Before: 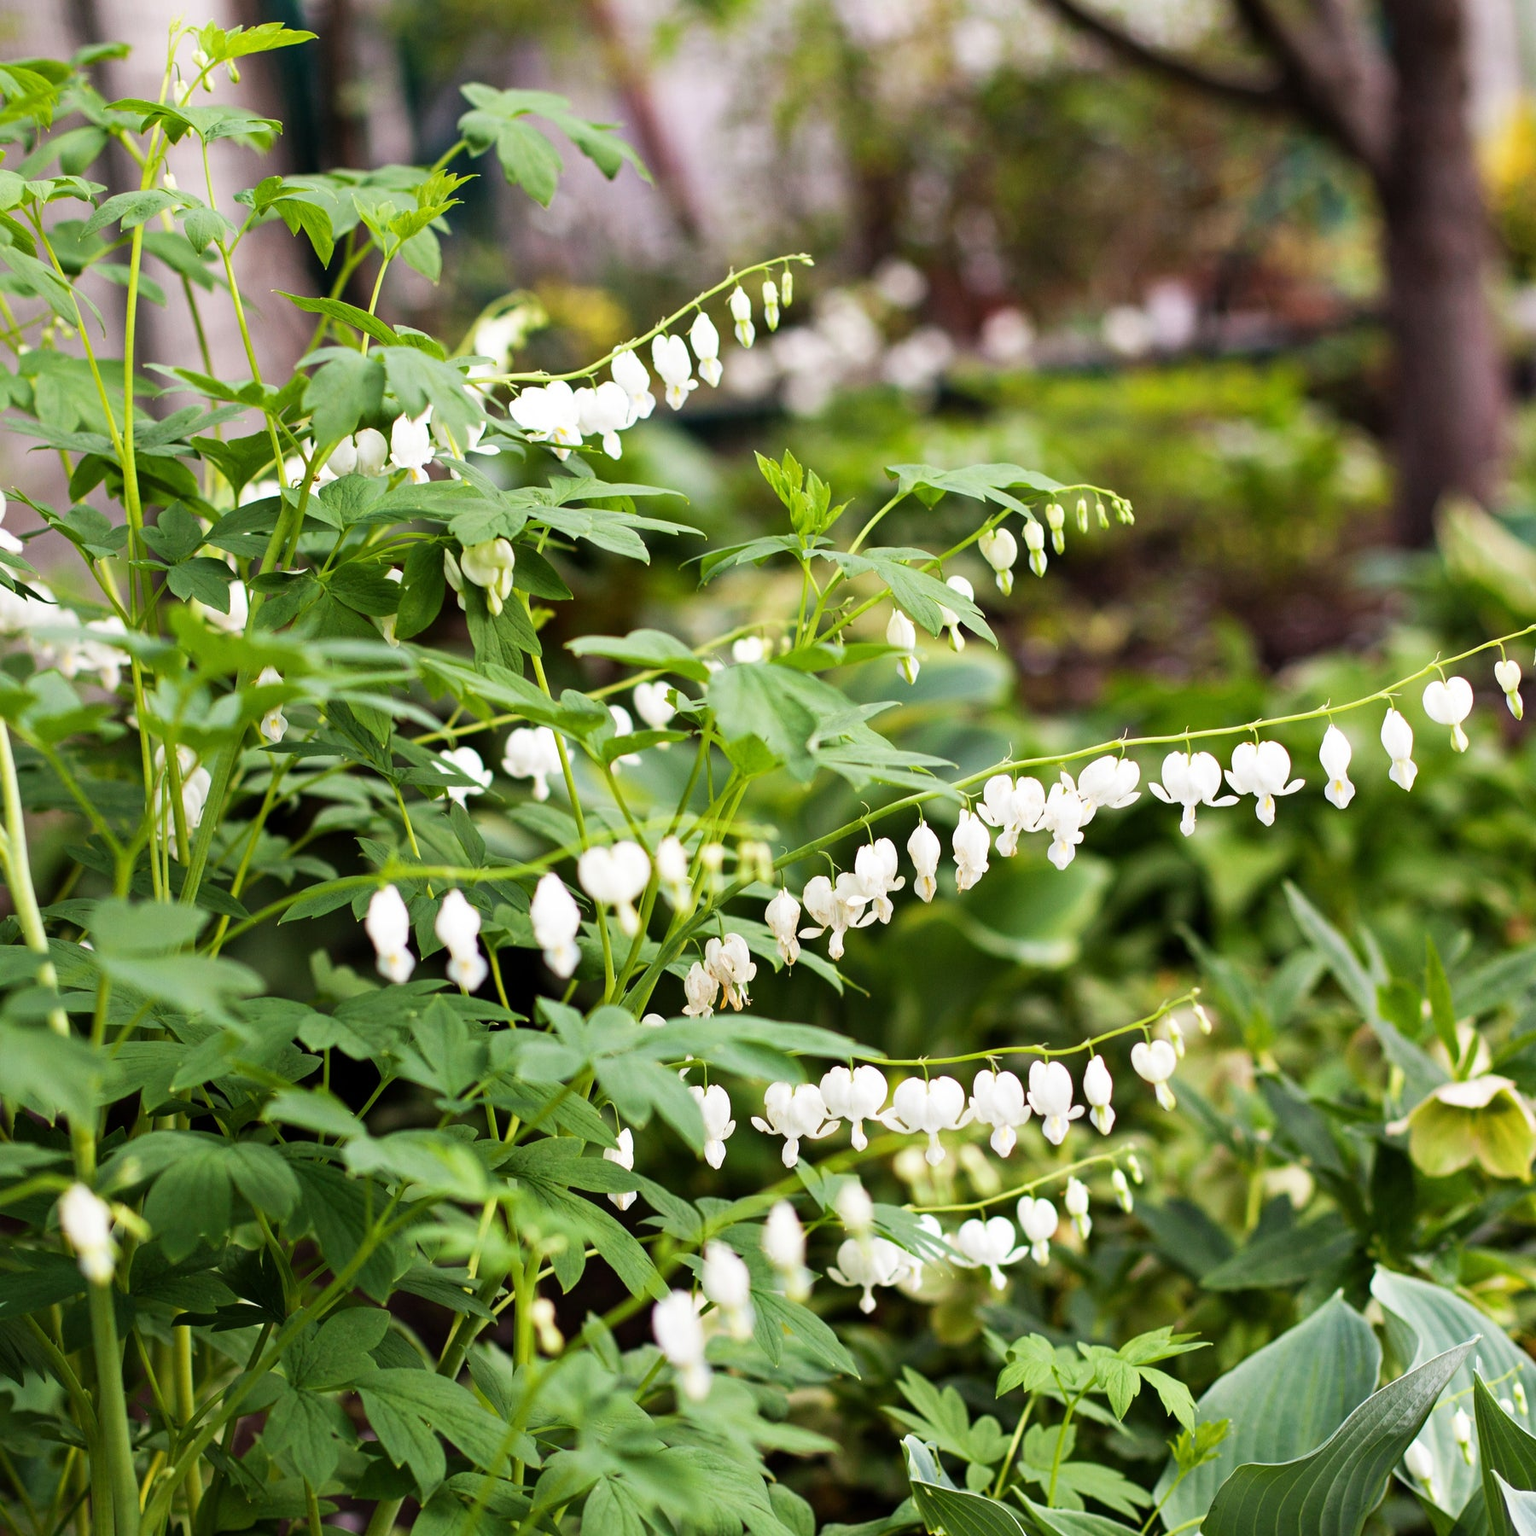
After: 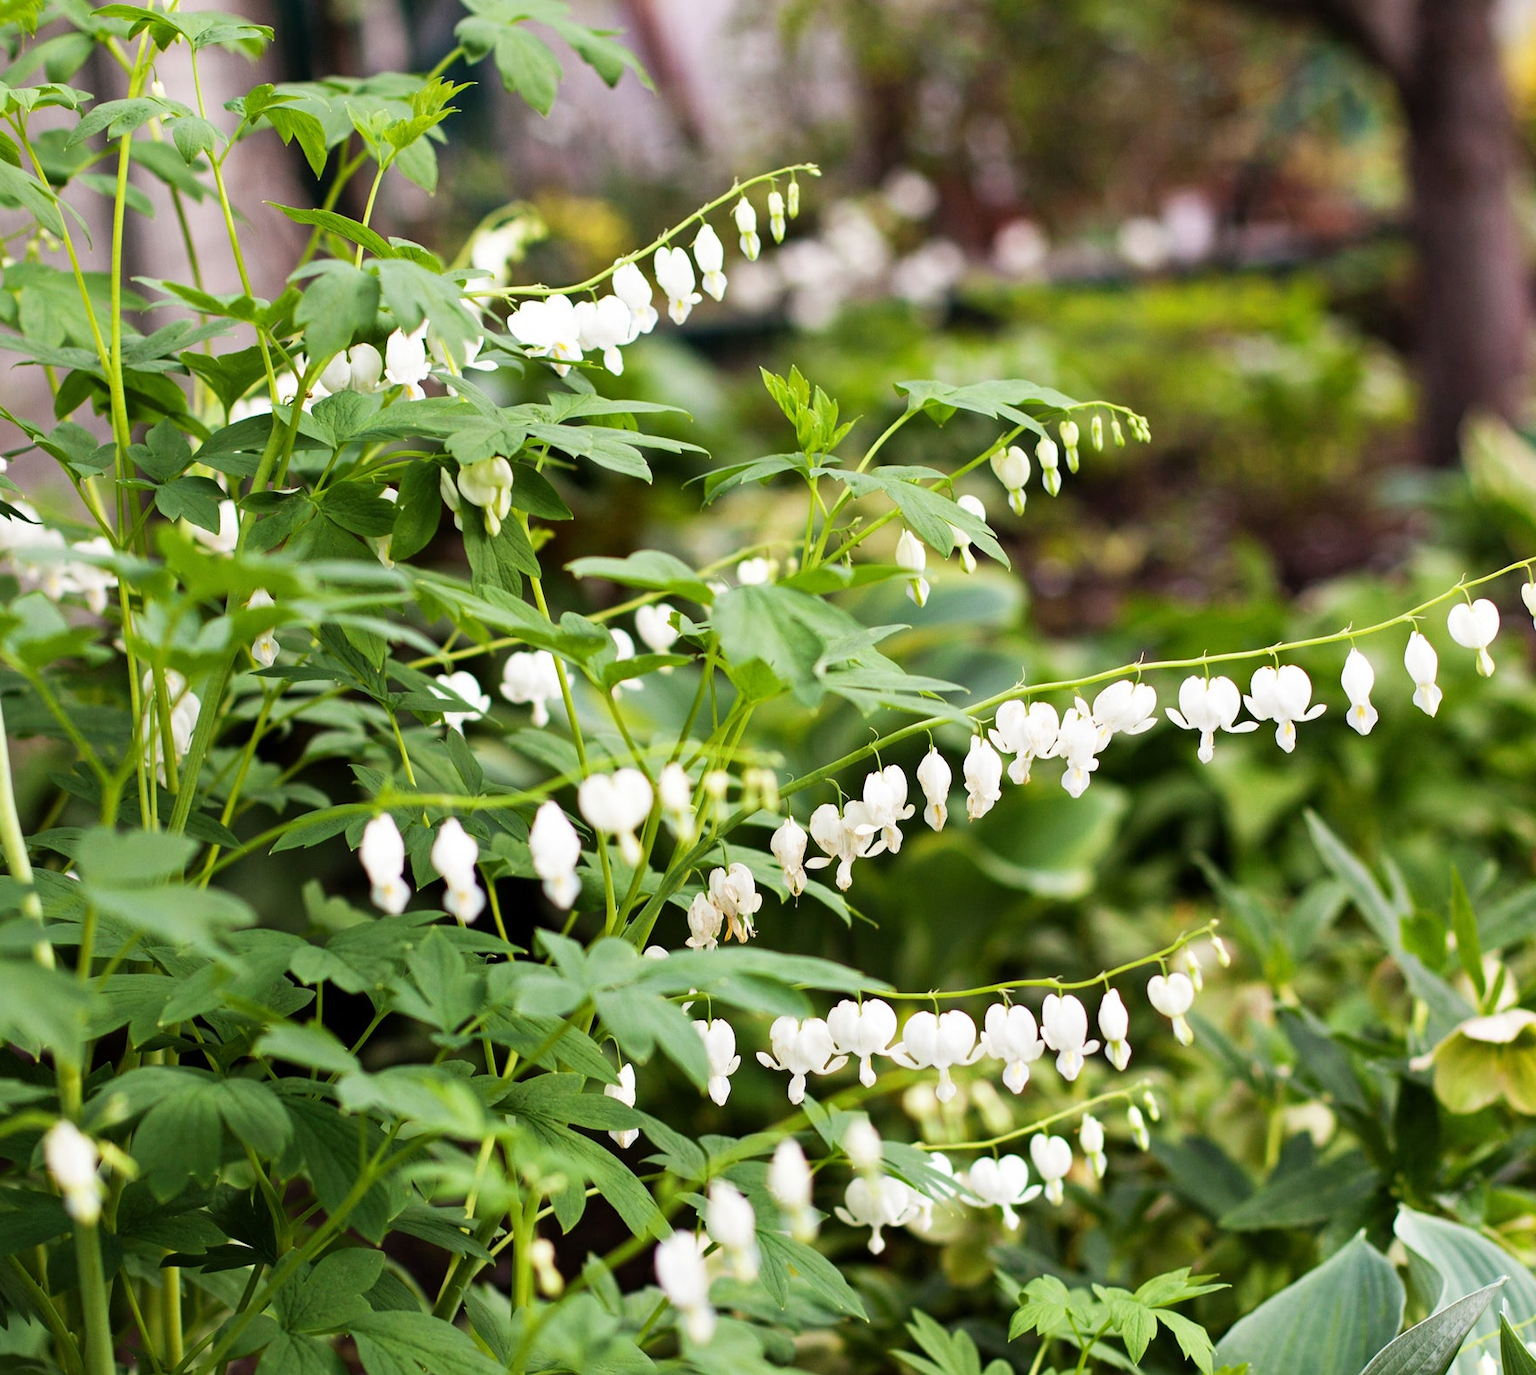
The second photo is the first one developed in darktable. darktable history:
crop: left 1.064%, top 6.175%, right 1.727%, bottom 6.805%
